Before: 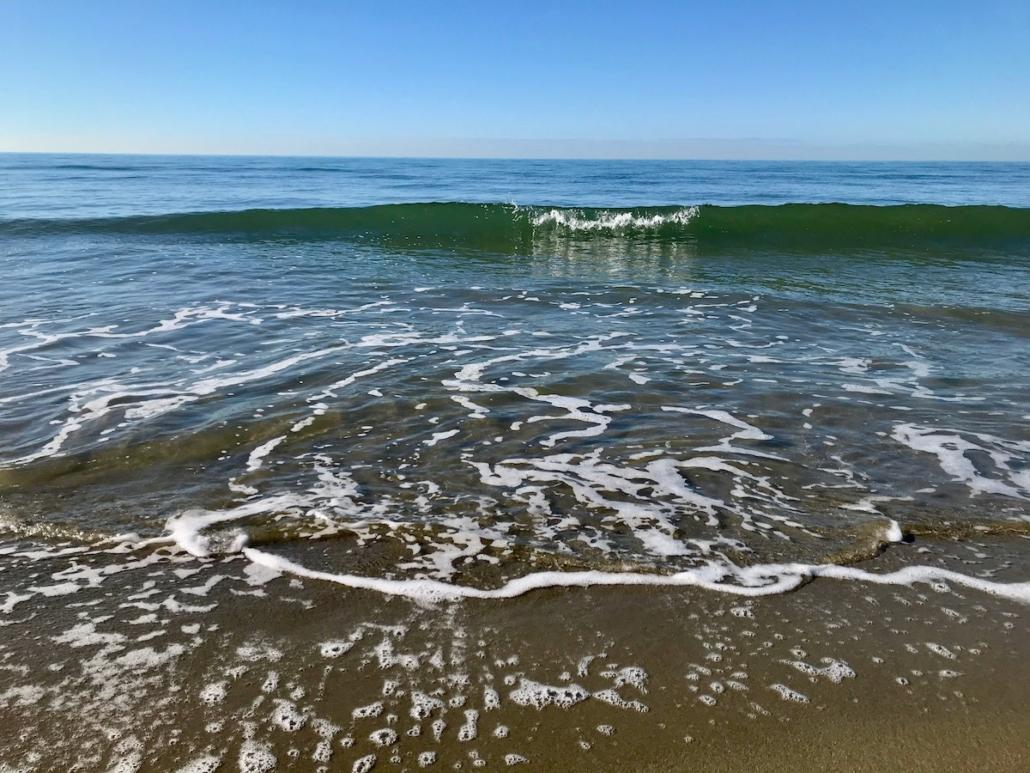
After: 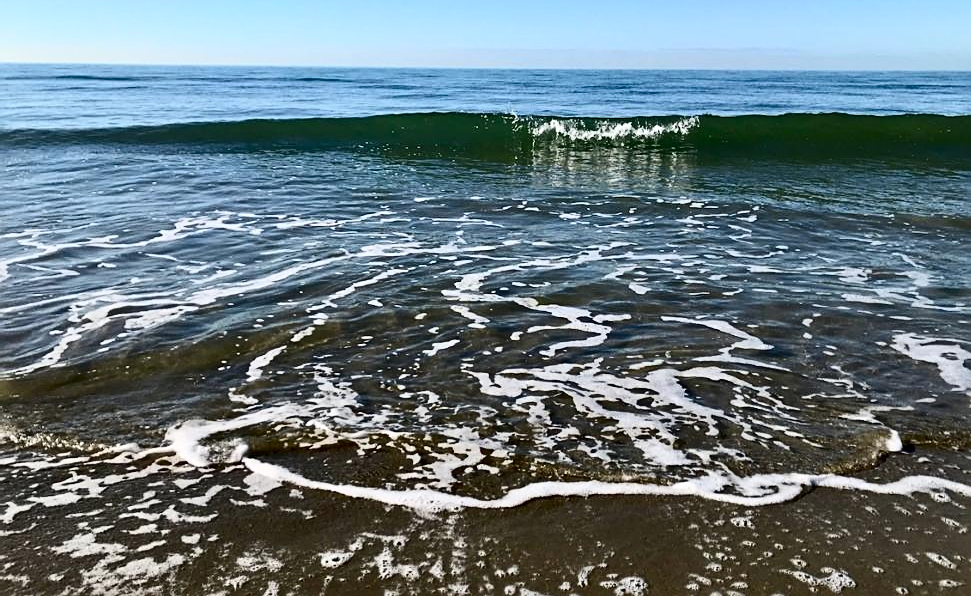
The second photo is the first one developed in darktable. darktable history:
sharpen: on, module defaults
white balance: emerald 1
crop and rotate: angle 0.03°, top 11.643%, right 5.651%, bottom 11.189%
contrast brightness saturation: contrast 0.28
